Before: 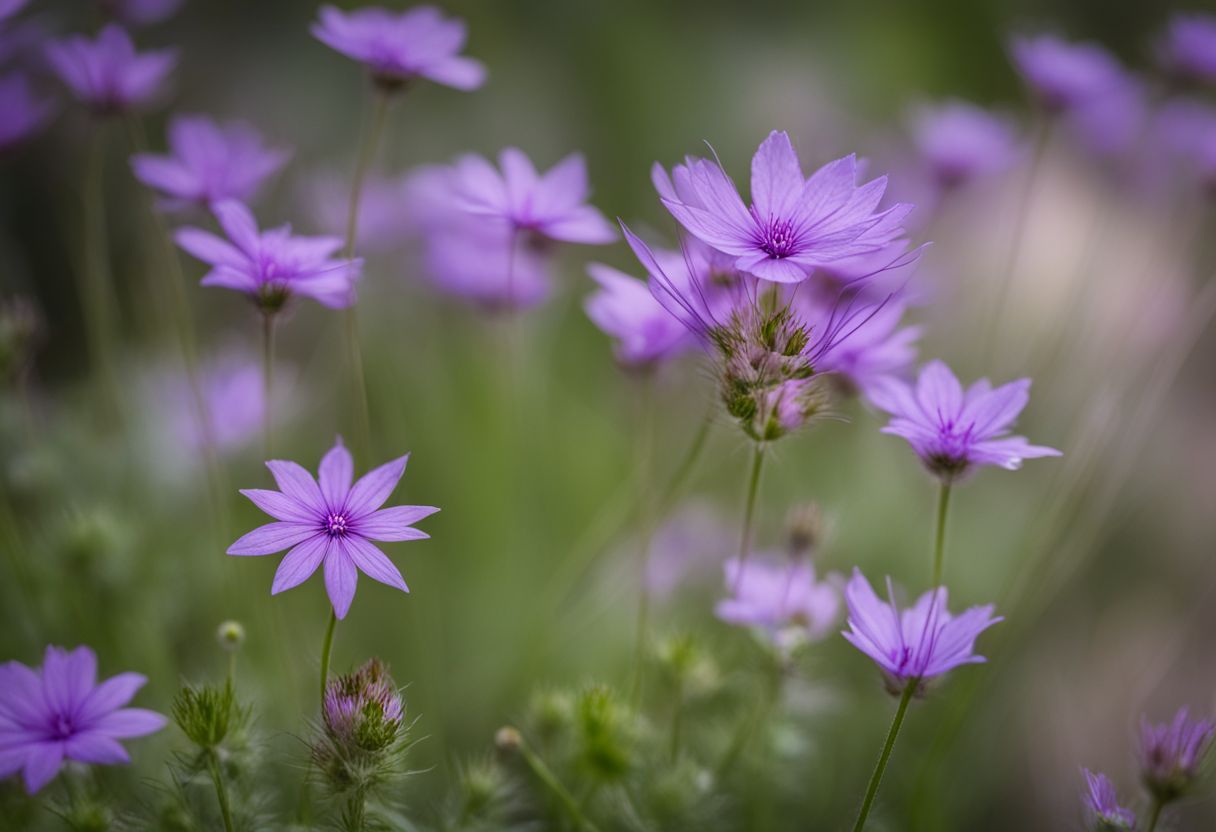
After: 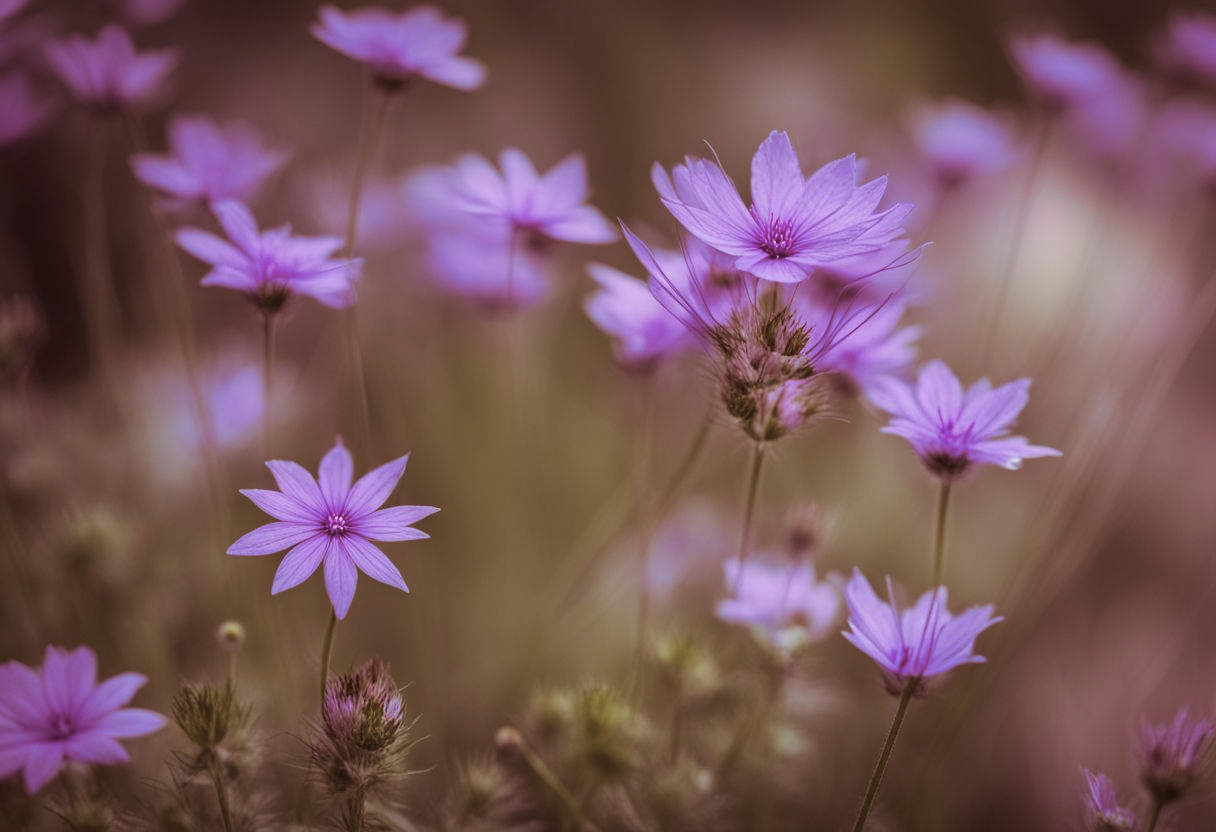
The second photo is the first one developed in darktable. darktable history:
color balance rgb: linear chroma grading › shadows -3%, linear chroma grading › highlights -4%
split-toning: on, module defaults
